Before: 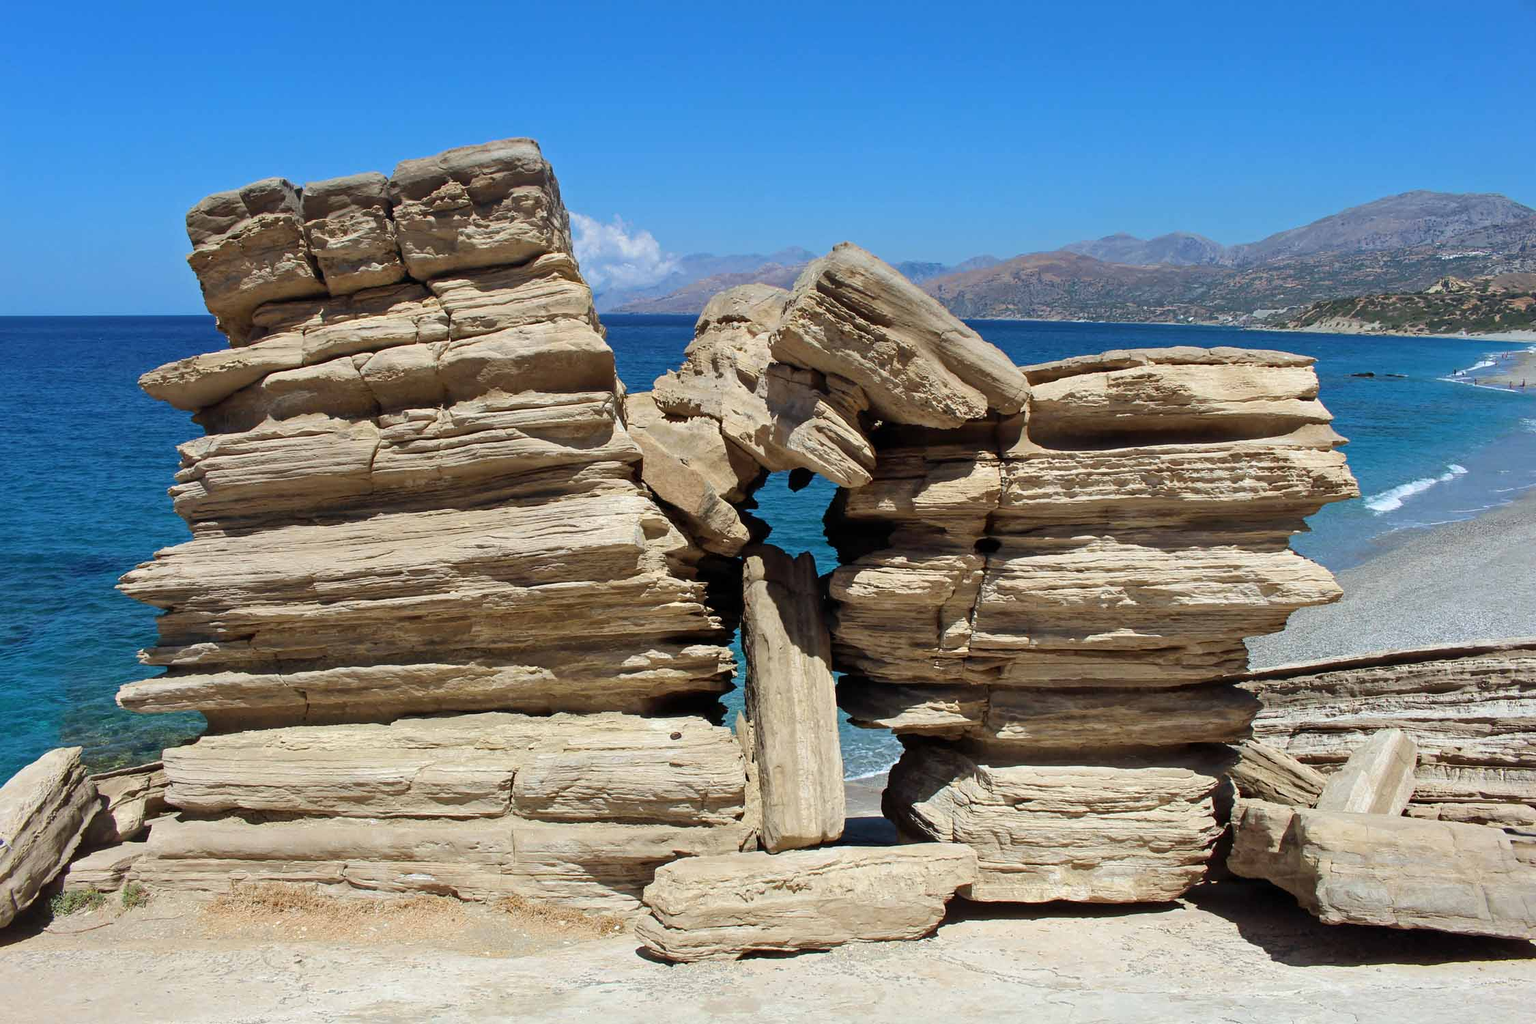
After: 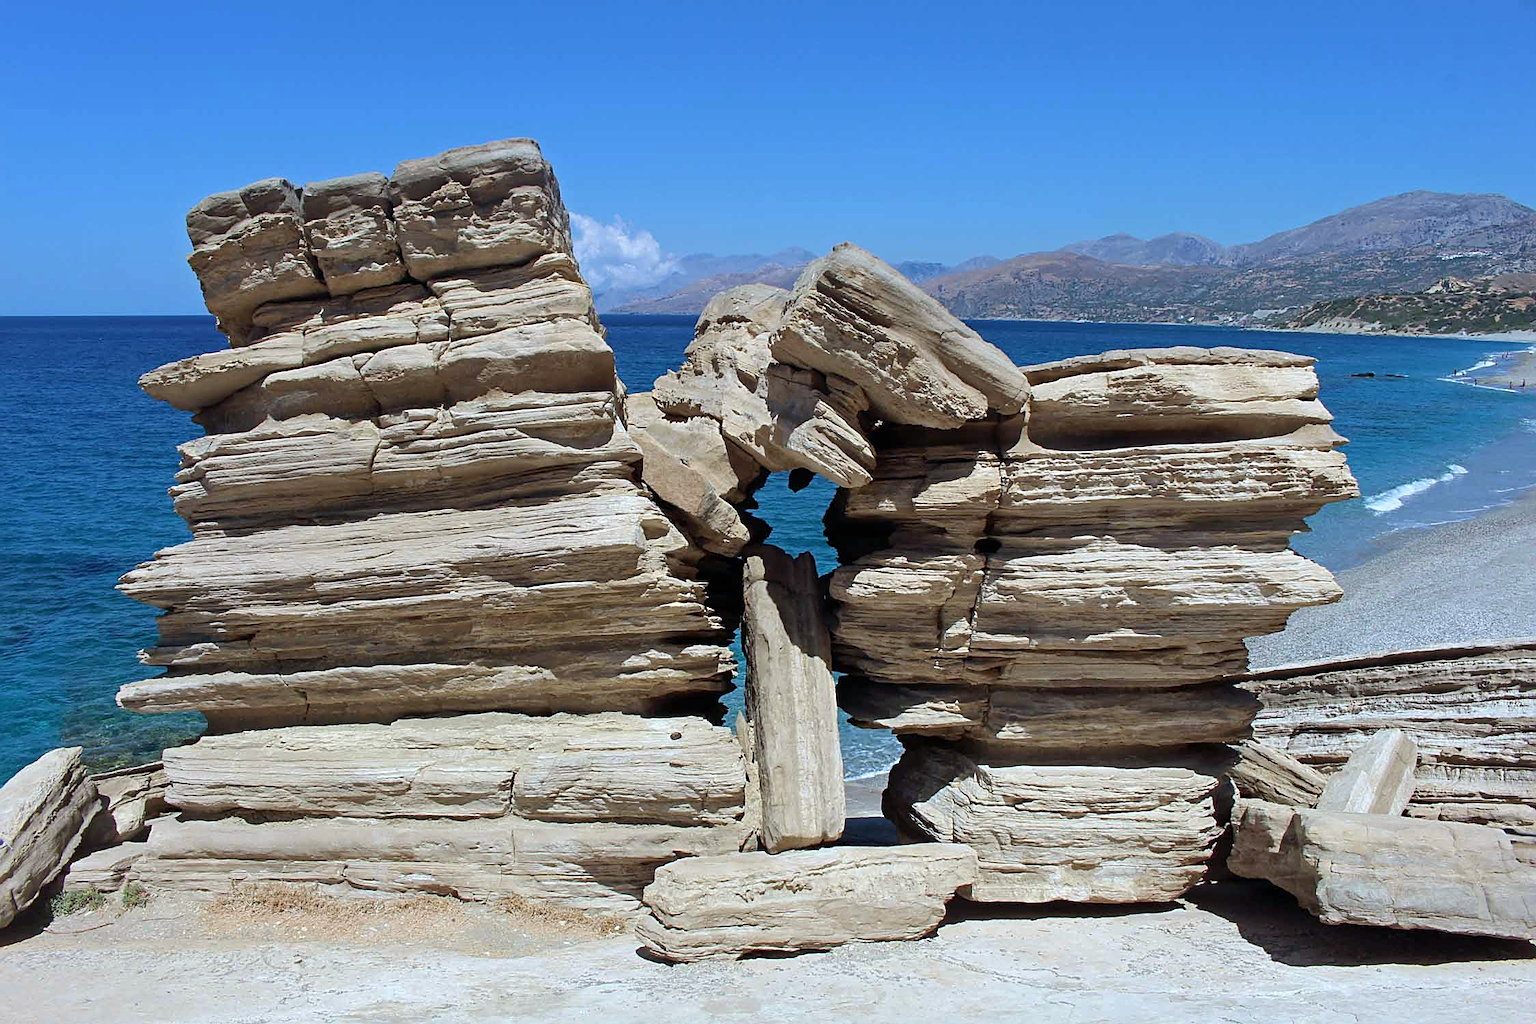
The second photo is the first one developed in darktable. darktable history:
color calibration: illuminant as shot in camera, x 0.369, y 0.376, temperature 4328.46 K, gamut compression 3
sharpen: on, module defaults
